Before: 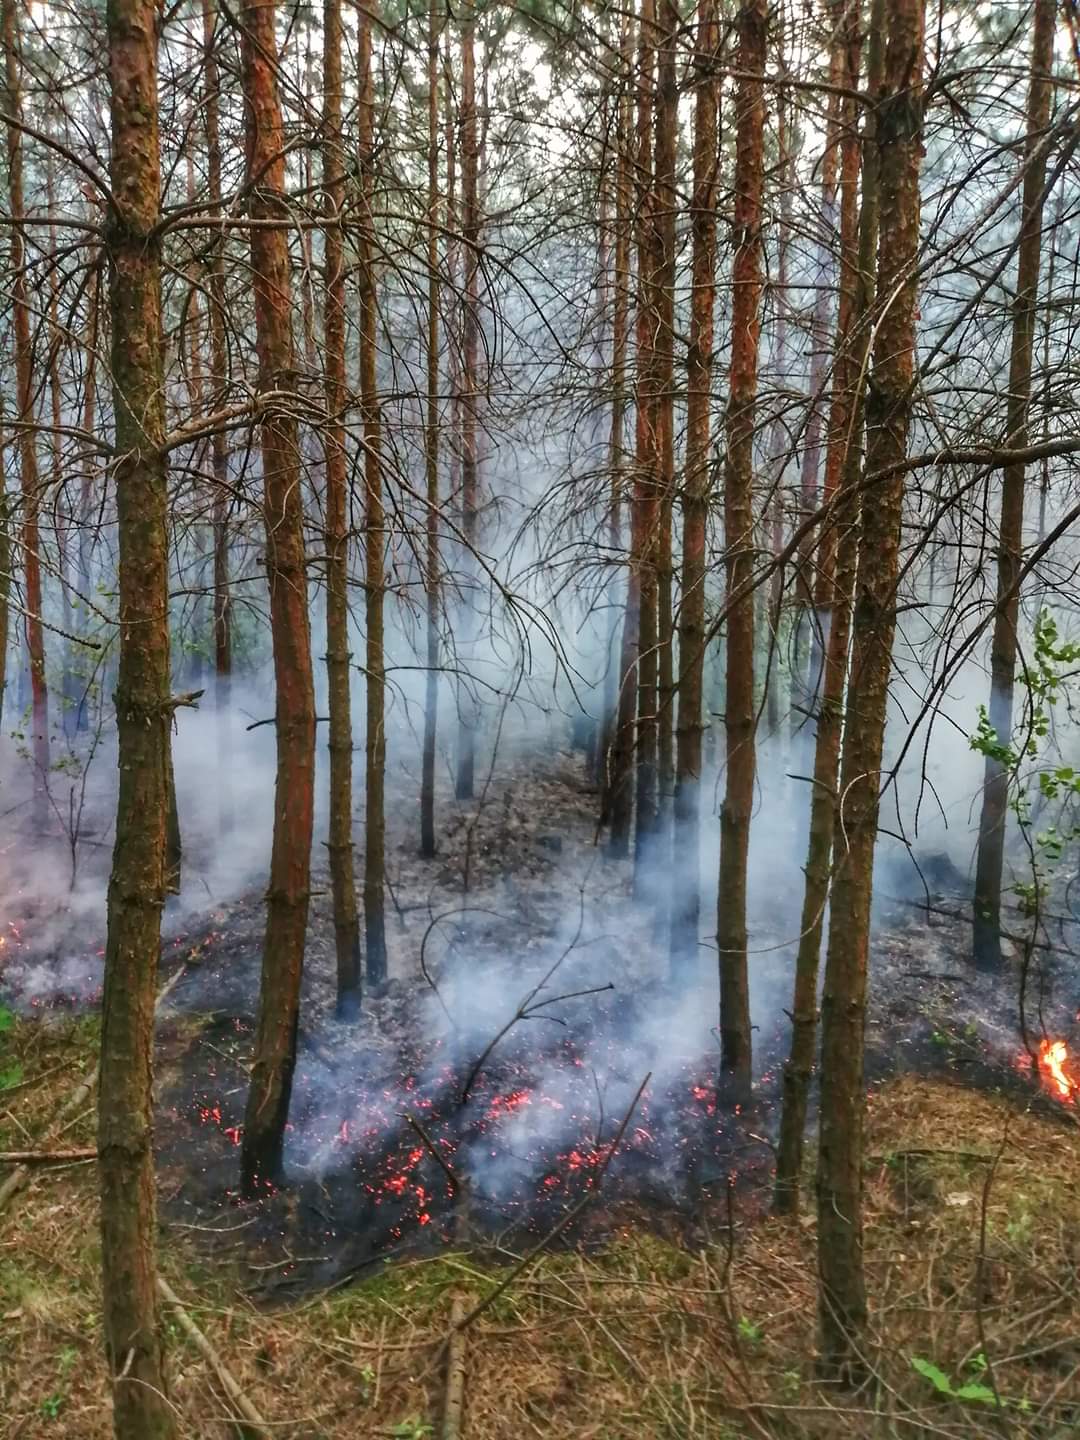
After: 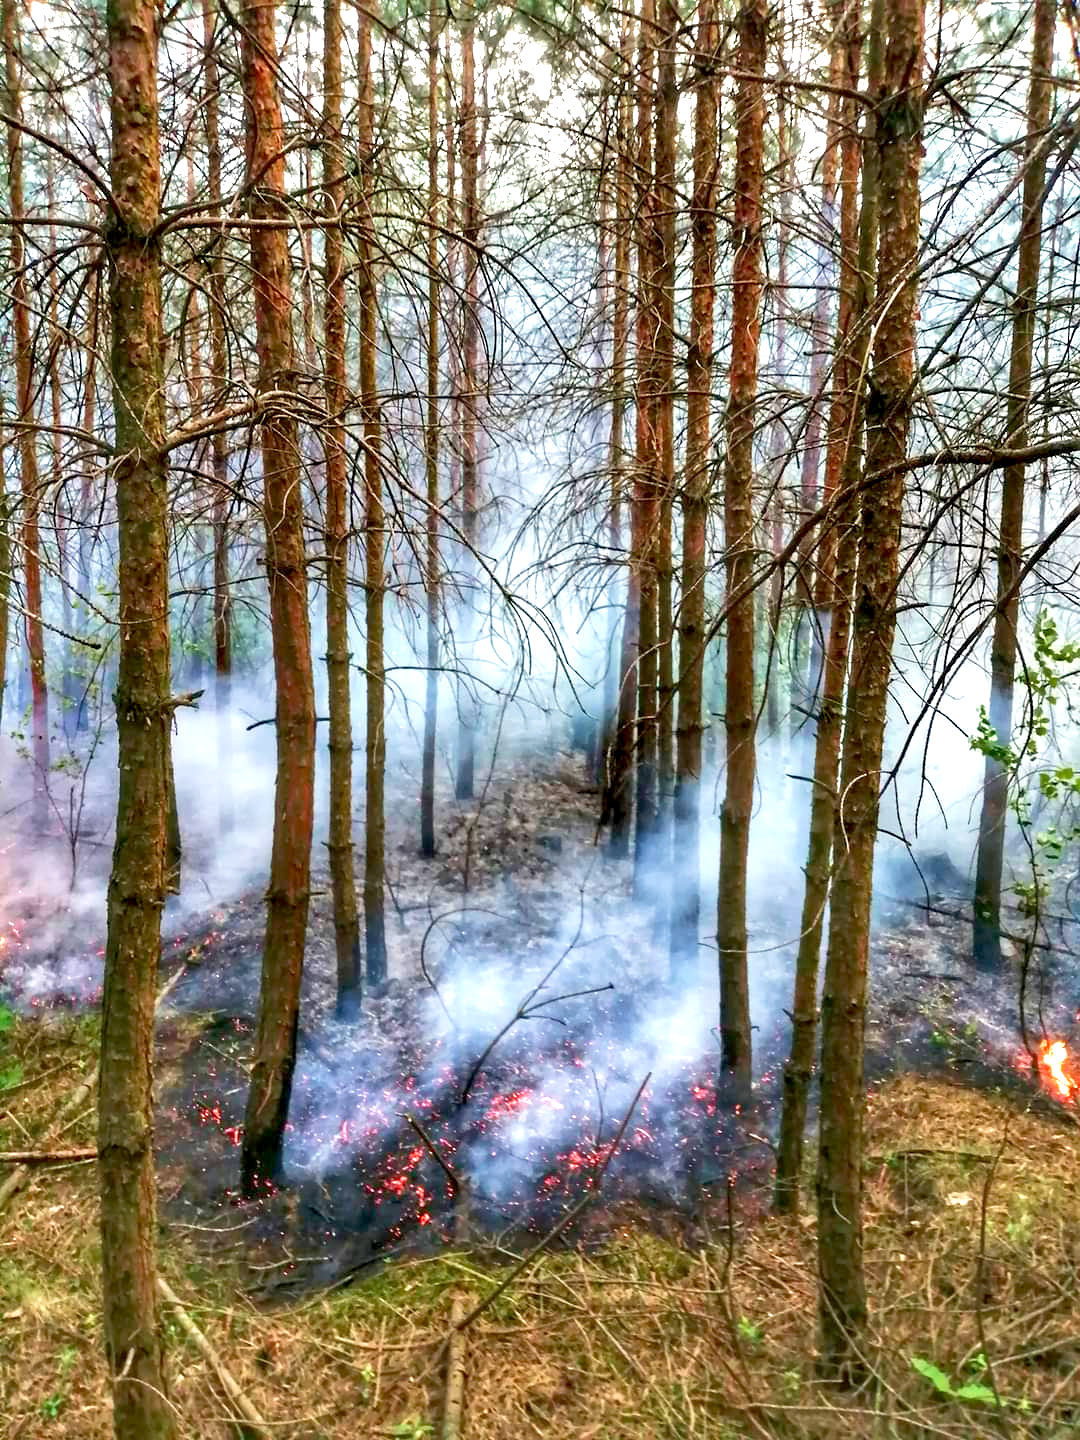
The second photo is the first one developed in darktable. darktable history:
velvia: on, module defaults
exposure: black level correction 0.01, exposure 1 EV, compensate highlight preservation false
